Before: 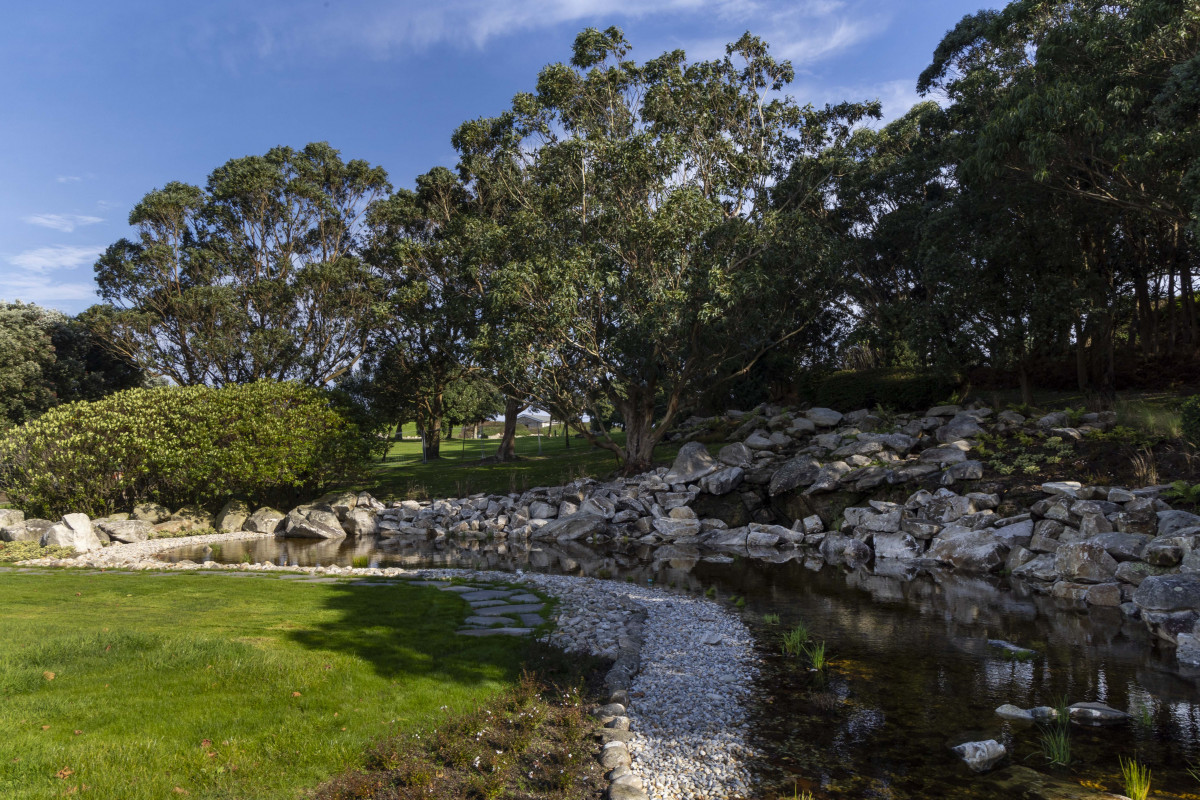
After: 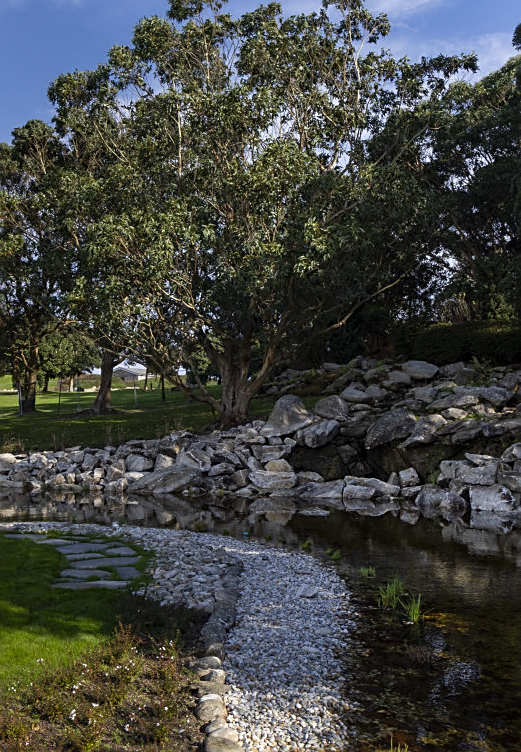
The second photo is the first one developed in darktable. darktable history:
crop: left 33.67%, top 5.934%, right 22.868%
sharpen: radius 1.927
